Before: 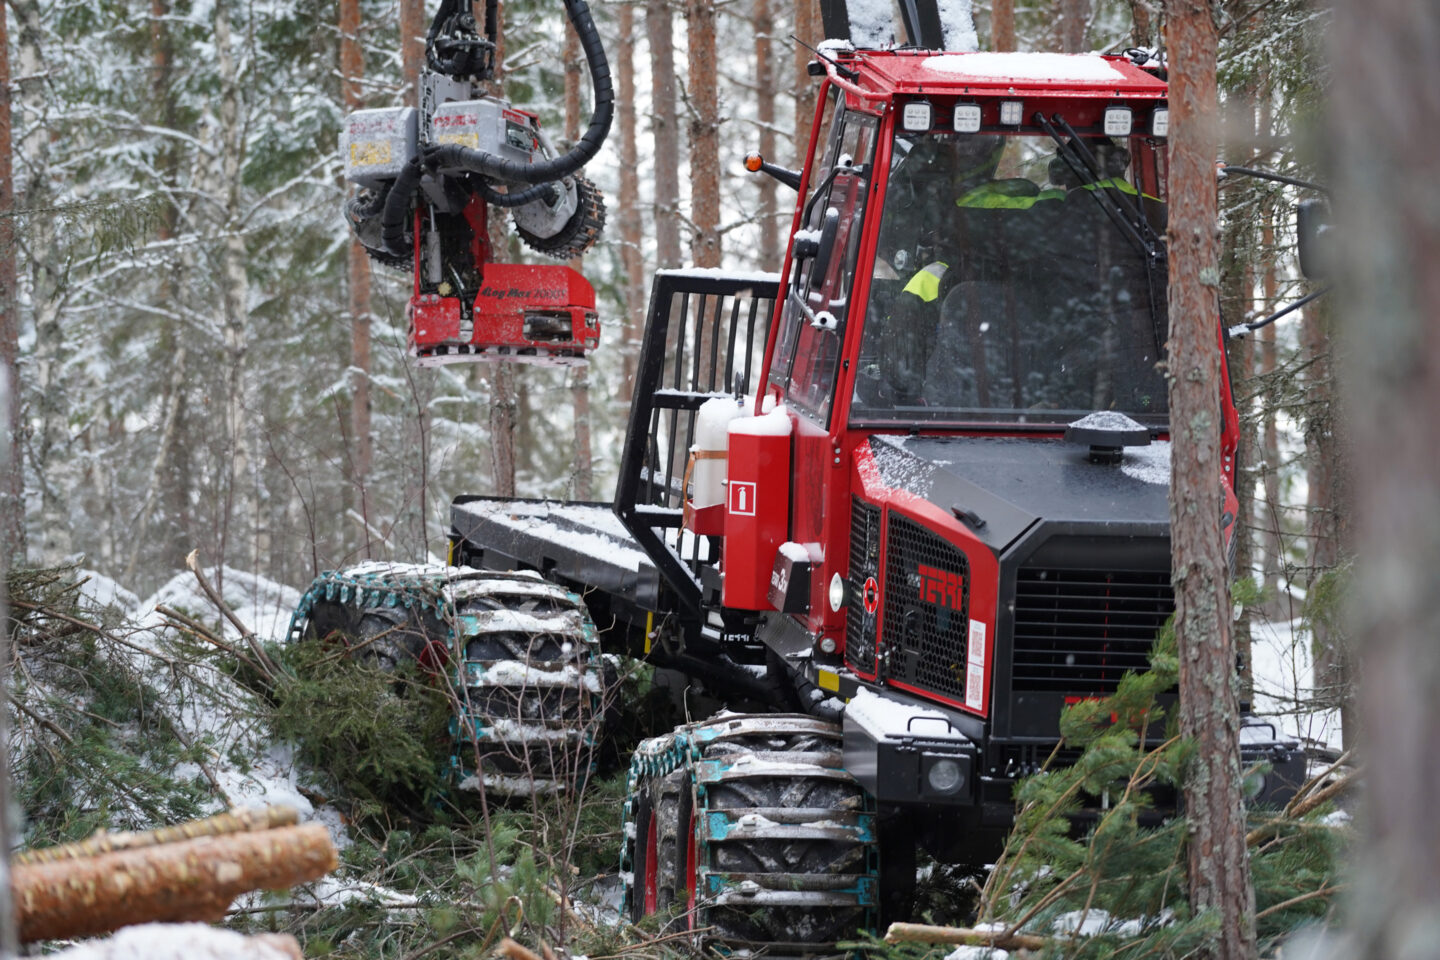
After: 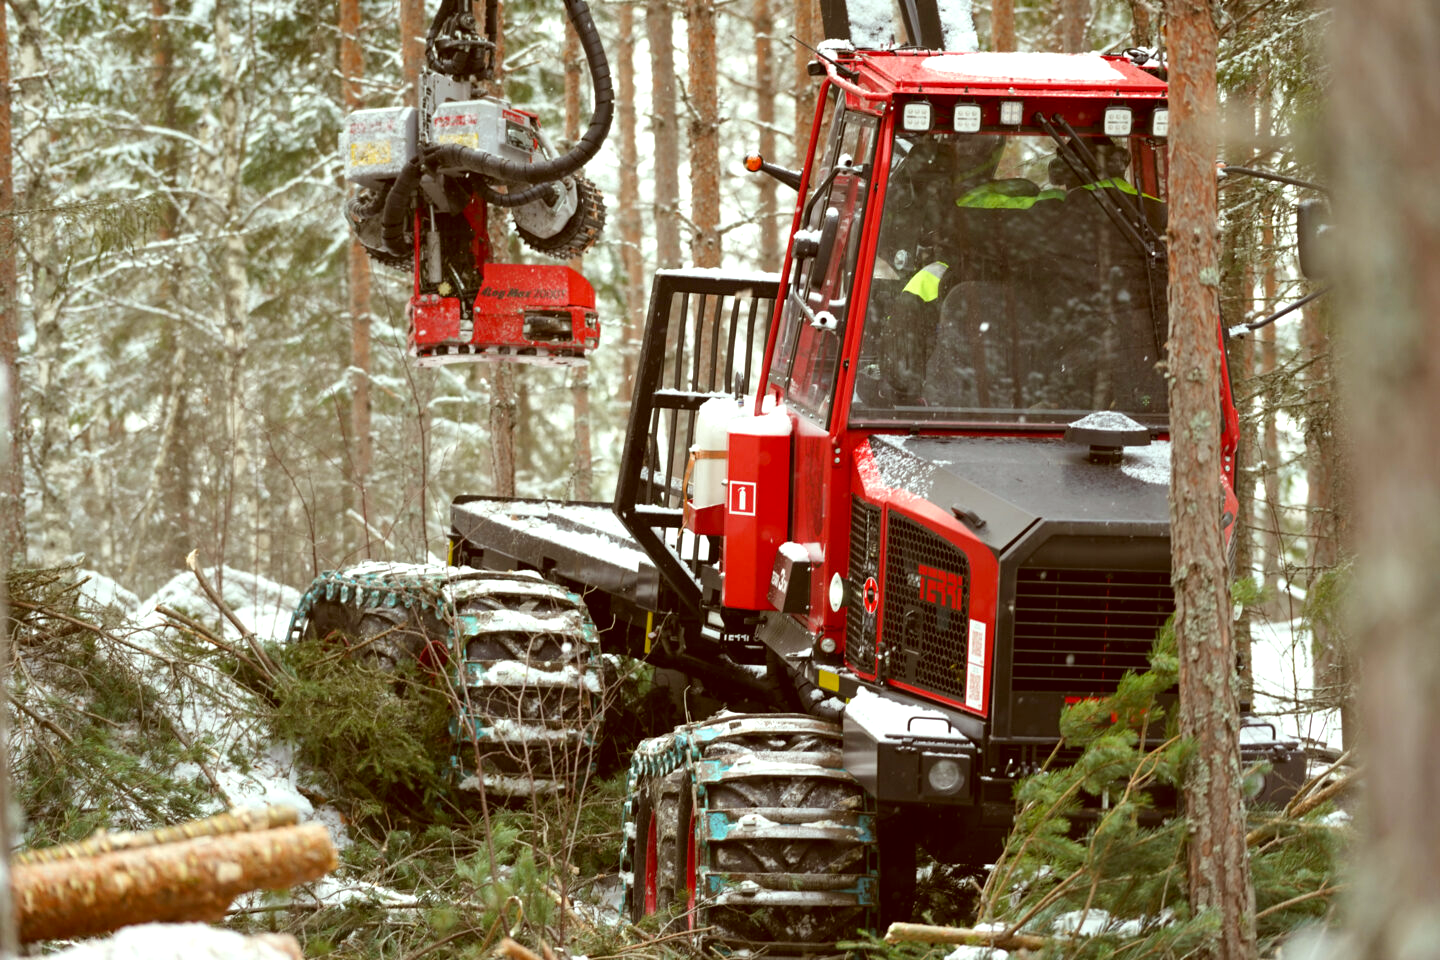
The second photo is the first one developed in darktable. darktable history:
color correction: highlights a* -5.94, highlights b* 9.48, shadows a* 10.12, shadows b* 23.94
exposure: black level correction 0.001, exposure 0.5 EV, compensate exposure bias true, compensate highlight preservation false
